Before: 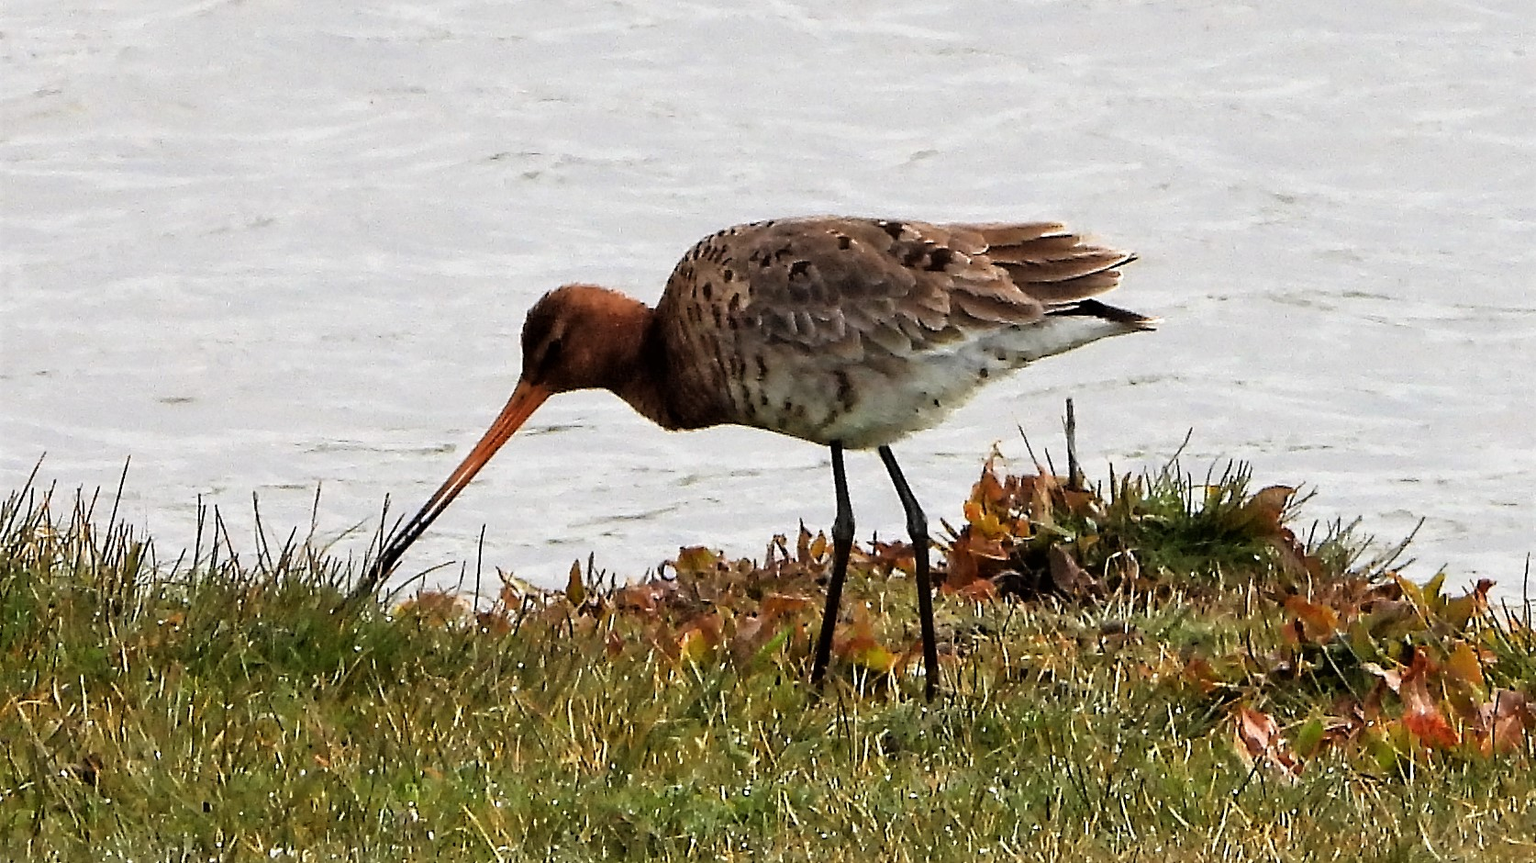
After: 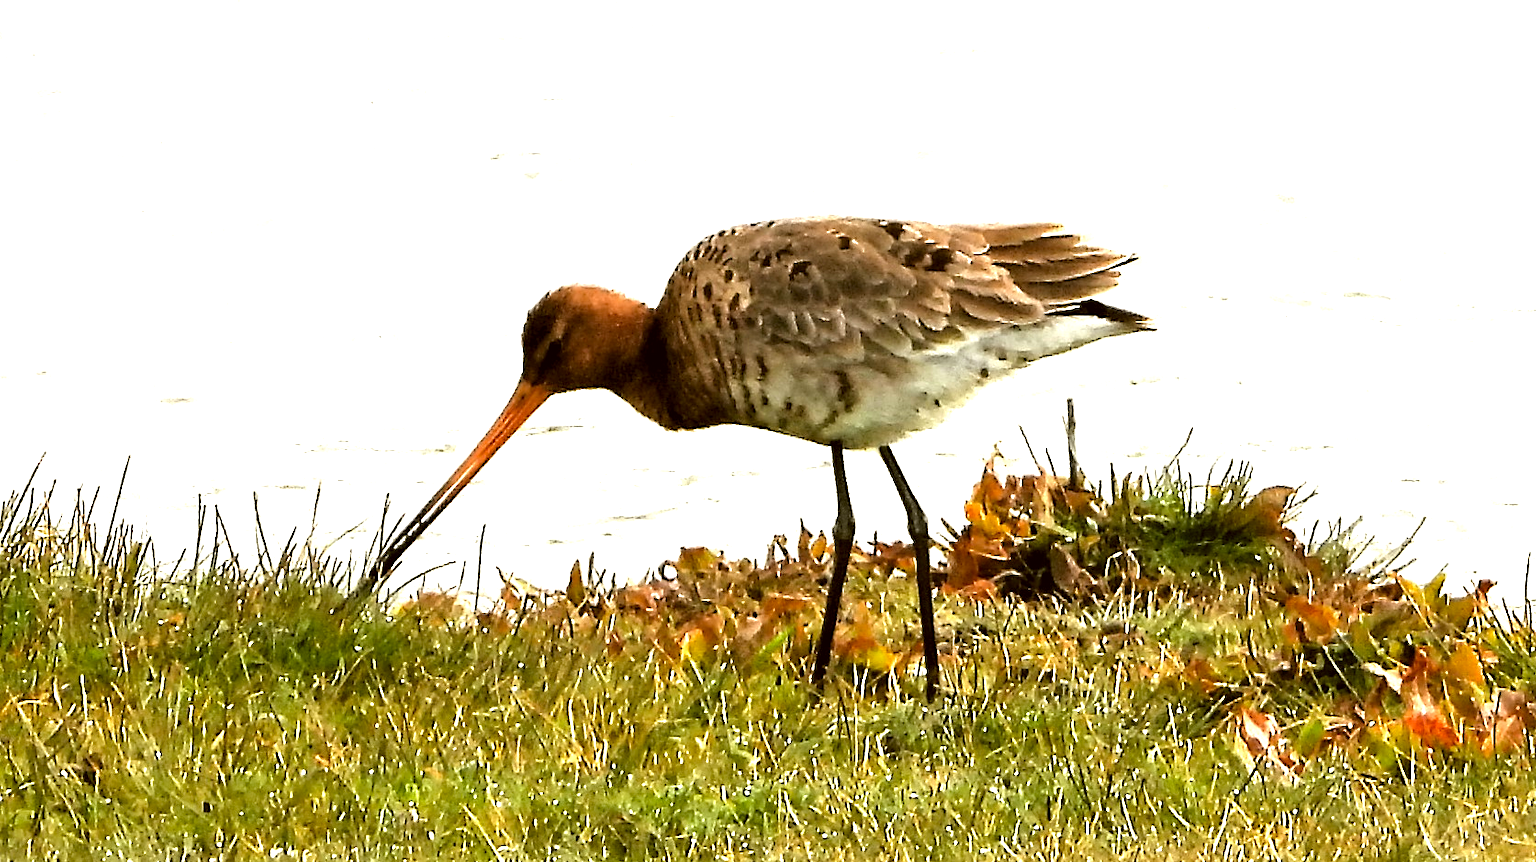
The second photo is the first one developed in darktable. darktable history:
exposure: exposure 1.068 EV, compensate highlight preservation false
levels: levels [0.016, 0.492, 0.969]
color correction: highlights a* -1.28, highlights b* 10.62, shadows a* 0.923, shadows b* 19.05
